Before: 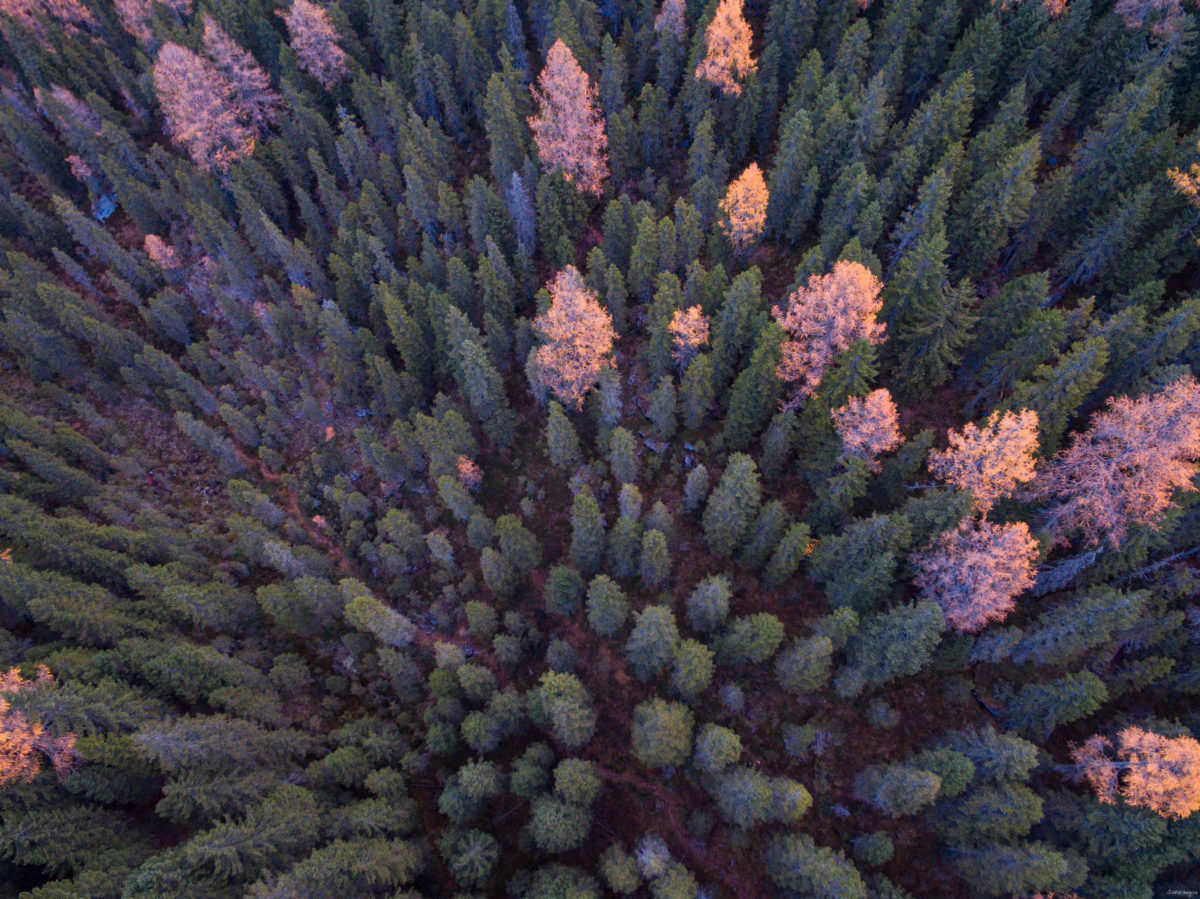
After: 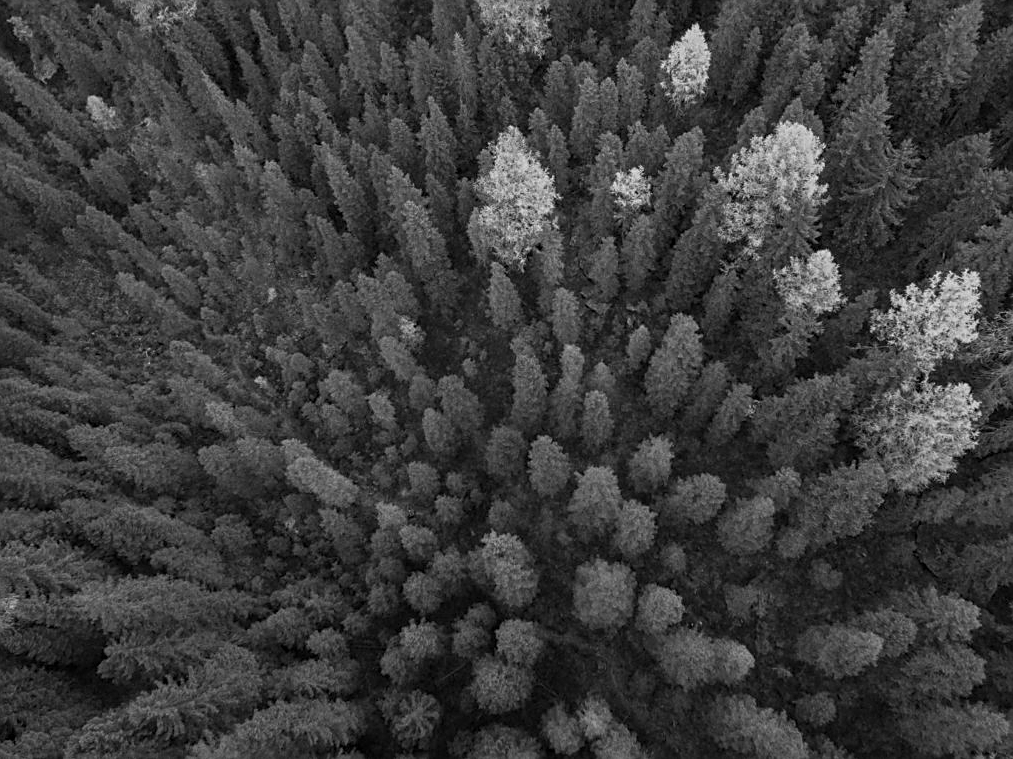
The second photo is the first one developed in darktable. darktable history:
crop and rotate: left 4.842%, top 15.51%, right 10.668%
monochrome: on, module defaults
sharpen: on, module defaults
